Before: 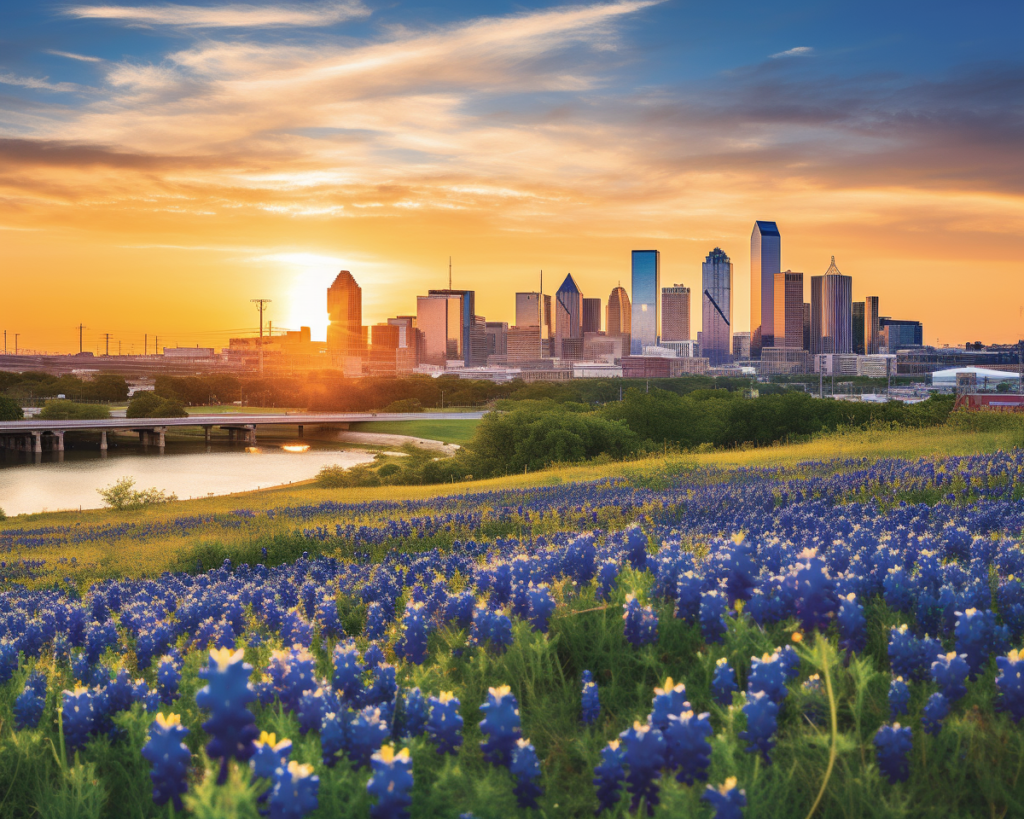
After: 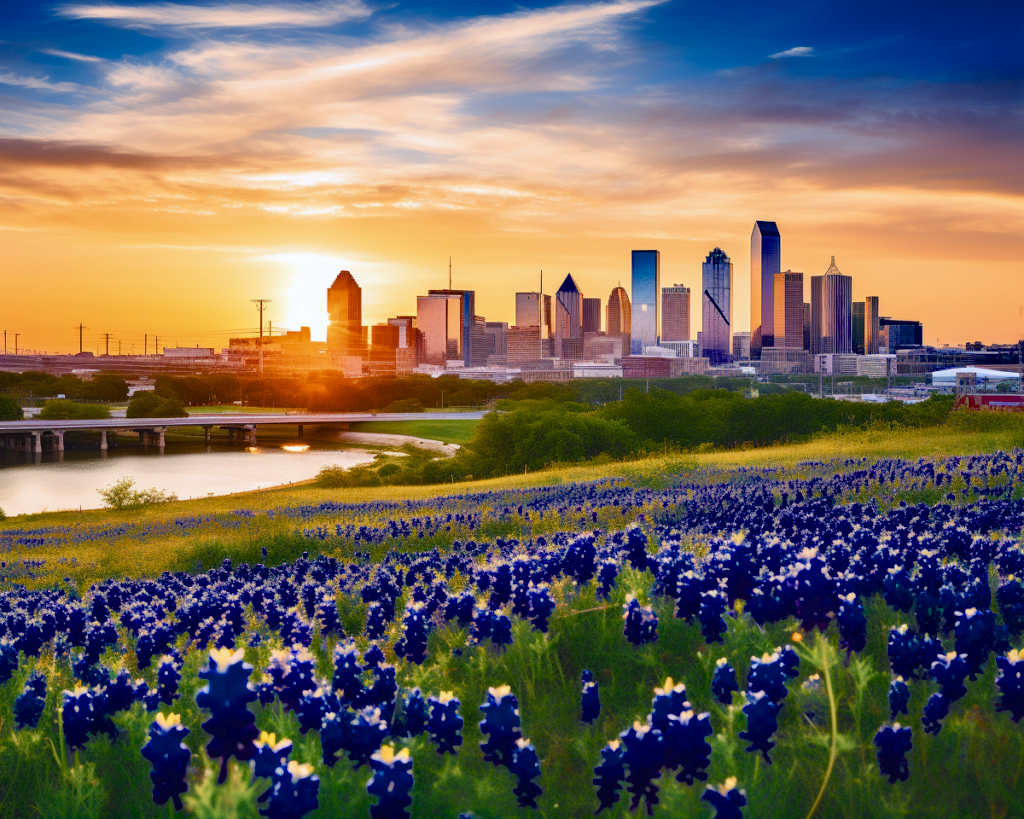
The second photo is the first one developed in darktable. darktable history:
color calibration: illuminant as shot in camera, x 0.358, y 0.373, temperature 4628.91 K
color balance rgb: linear chroma grading › global chroma 1.332%, linear chroma grading › mid-tones -1.369%, perceptual saturation grading › global saturation 20%, perceptual saturation grading › highlights -25.828%, perceptual saturation grading › shadows 26.152%, global vibrance 16.756%, saturation formula JzAzBz (2021)
